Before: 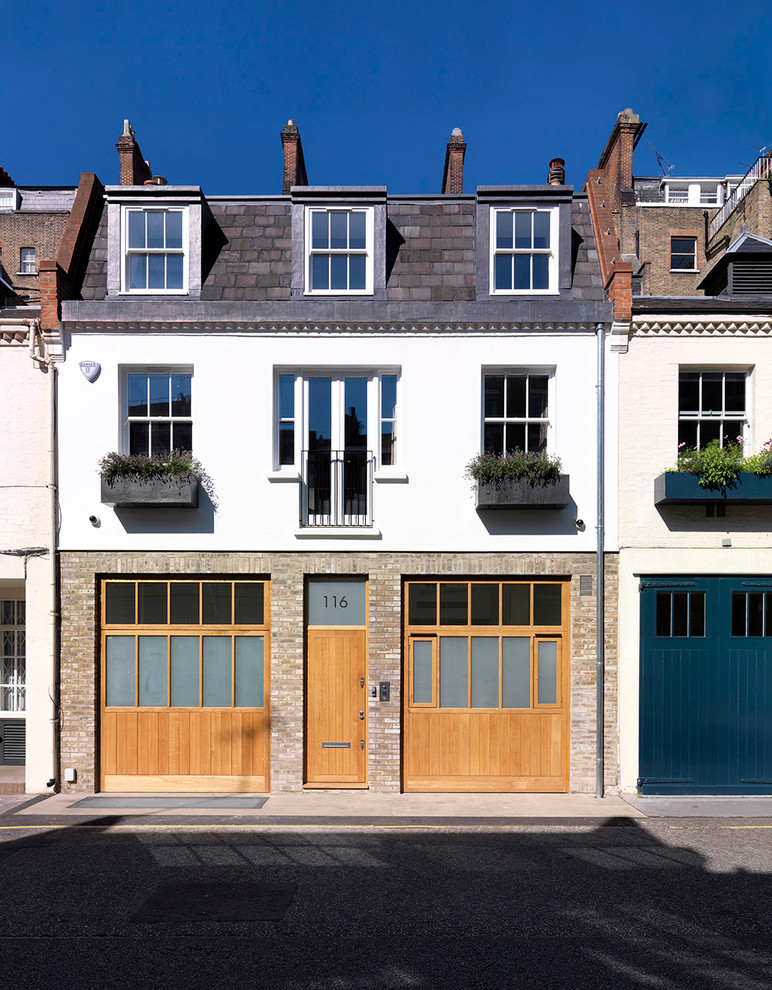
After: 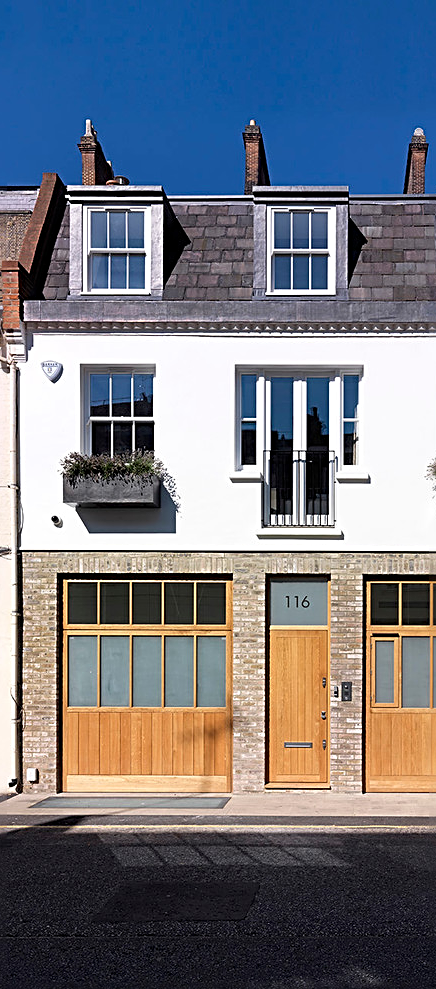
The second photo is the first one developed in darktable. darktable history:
sharpen: radius 2.555, amount 0.648
crop: left 4.931%, right 38.556%
